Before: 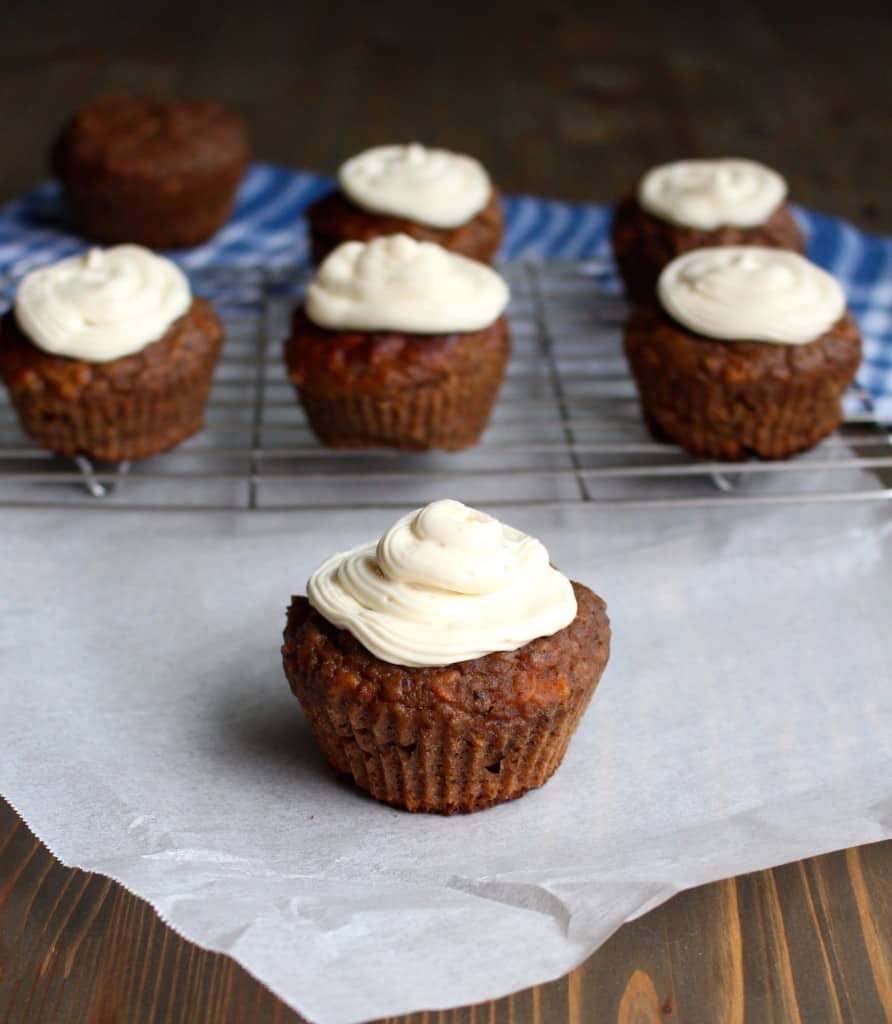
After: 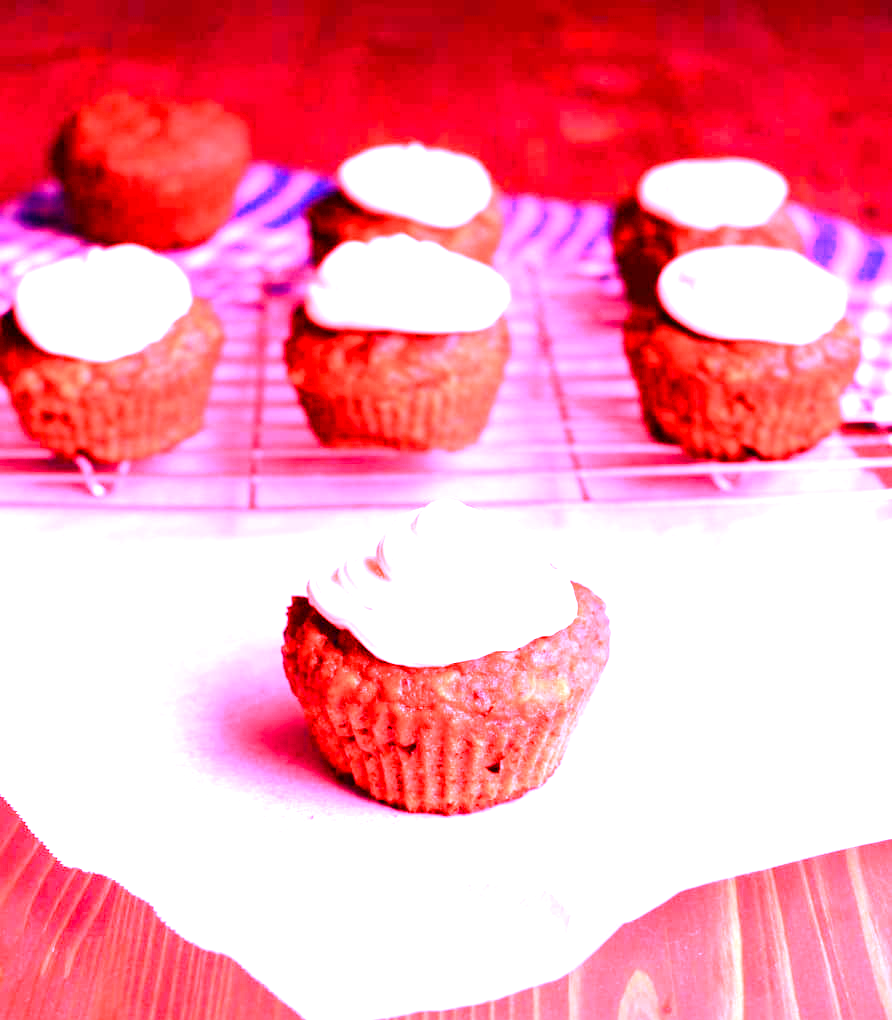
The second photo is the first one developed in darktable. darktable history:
crop: top 0.05%, bottom 0.098%
white balance: red 4.26, blue 1.802
color balance rgb: perceptual saturation grading › global saturation 20%, perceptual saturation grading › highlights -25%, perceptual saturation grading › shadows 50%
exposure: black level correction 0, exposure 0.9 EV, compensate highlight preservation false
